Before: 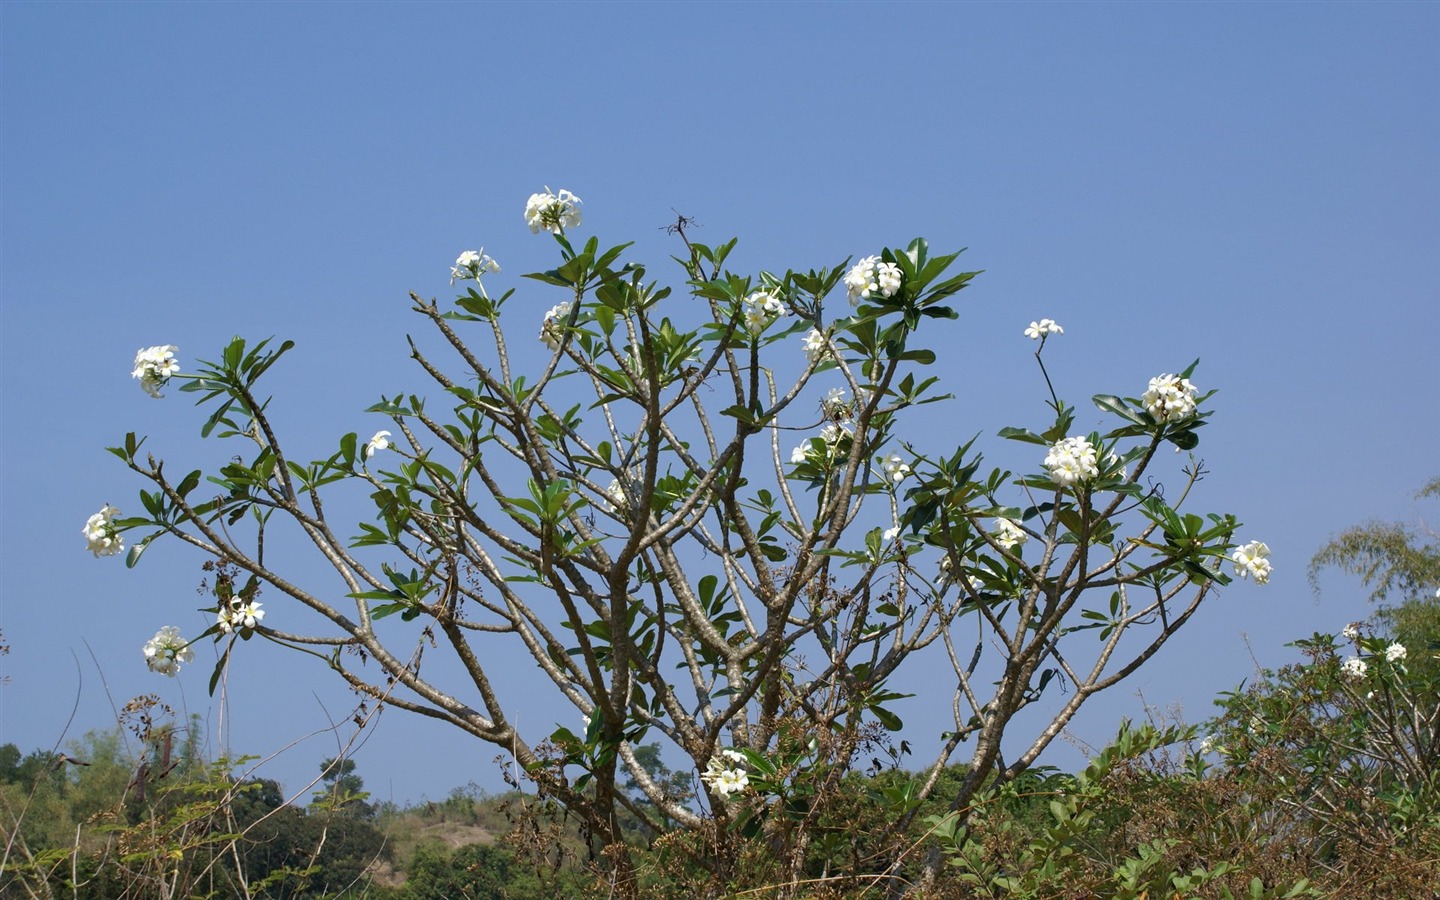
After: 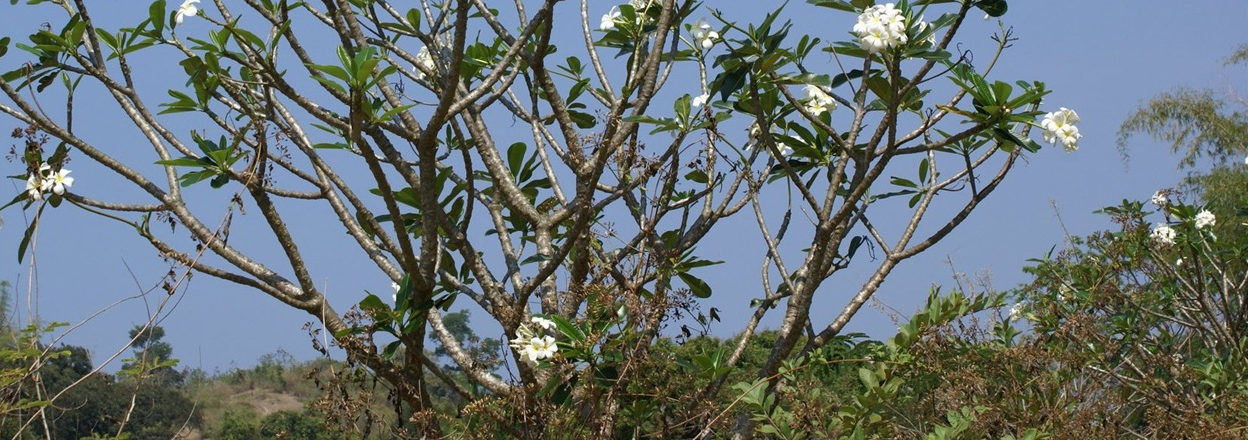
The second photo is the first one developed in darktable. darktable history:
crop and rotate: left 13.308%, top 48.209%, bottom 2.819%
